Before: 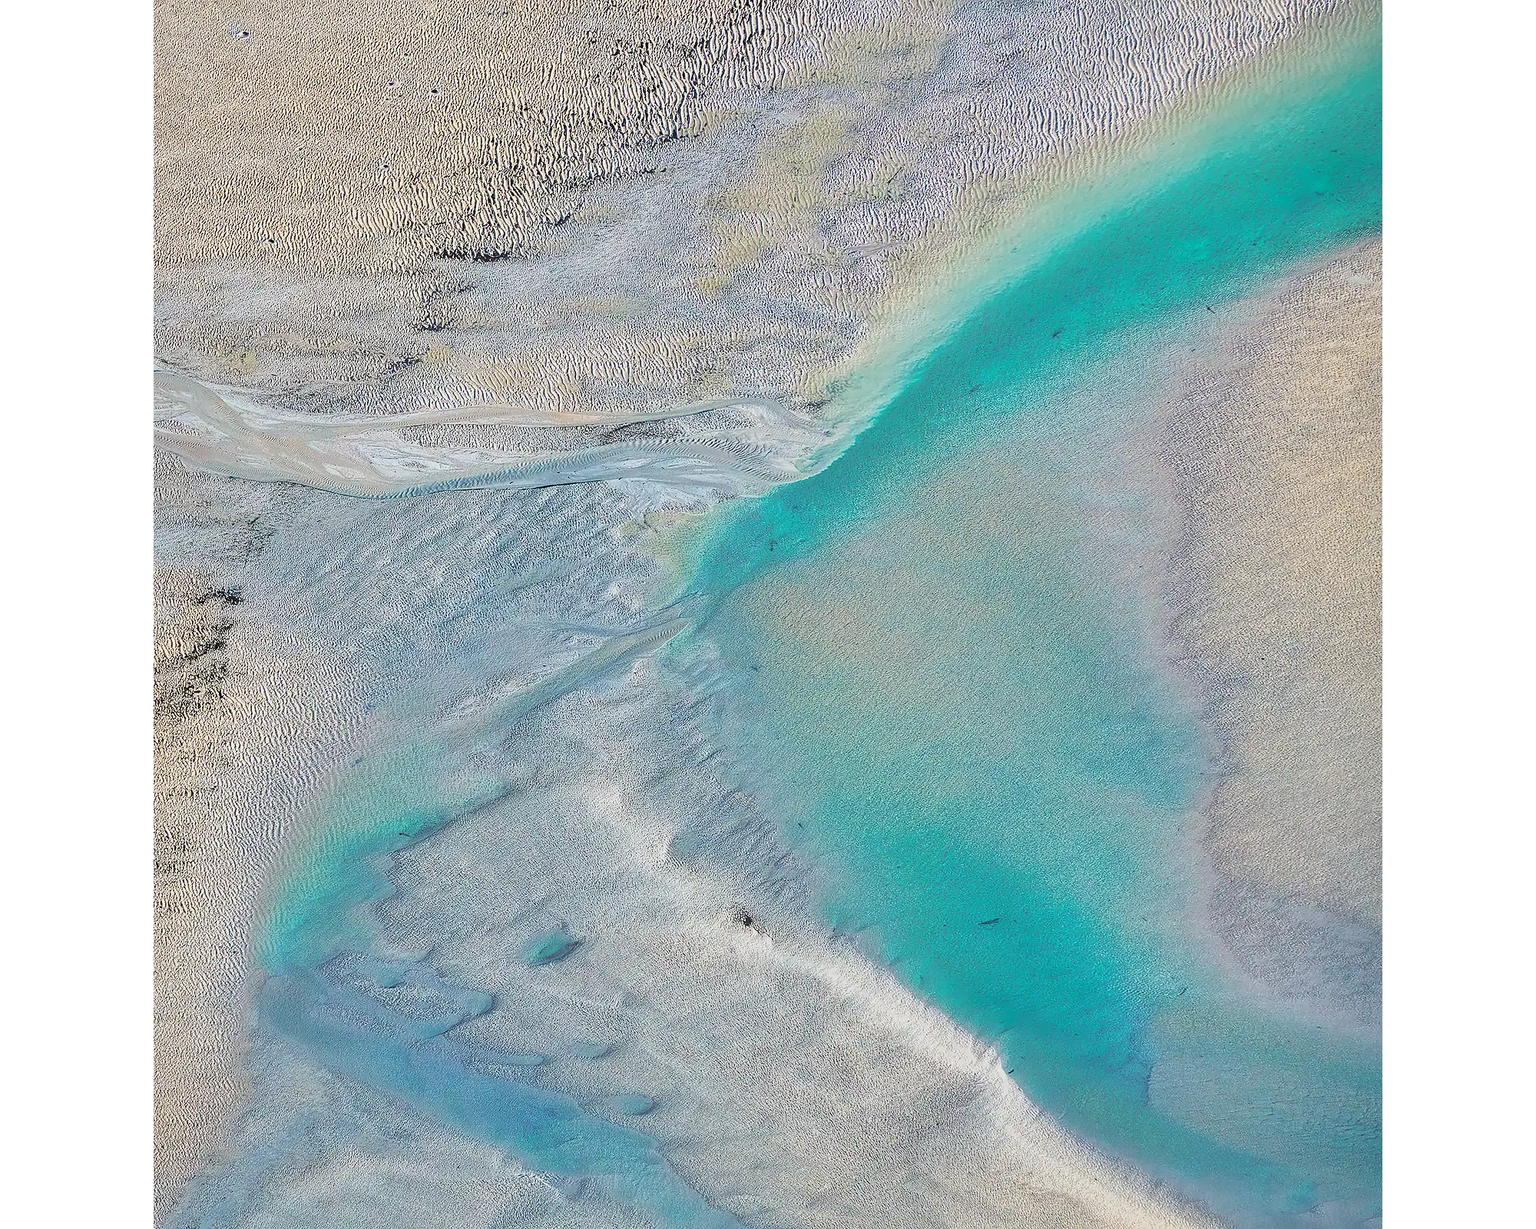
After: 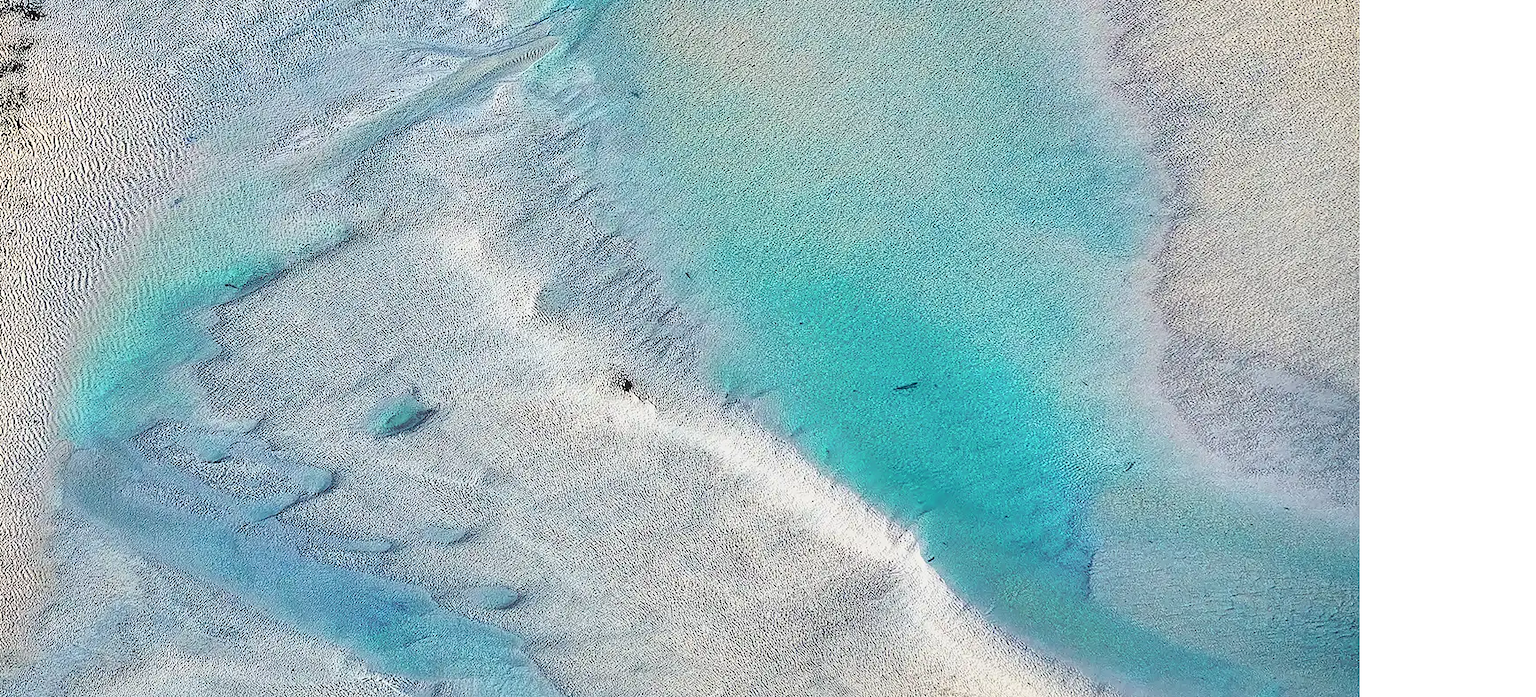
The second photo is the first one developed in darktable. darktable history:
contrast brightness saturation: contrast 0.28
crop and rotate: left 13.315%, top 47.853%, bottom 2.906%
